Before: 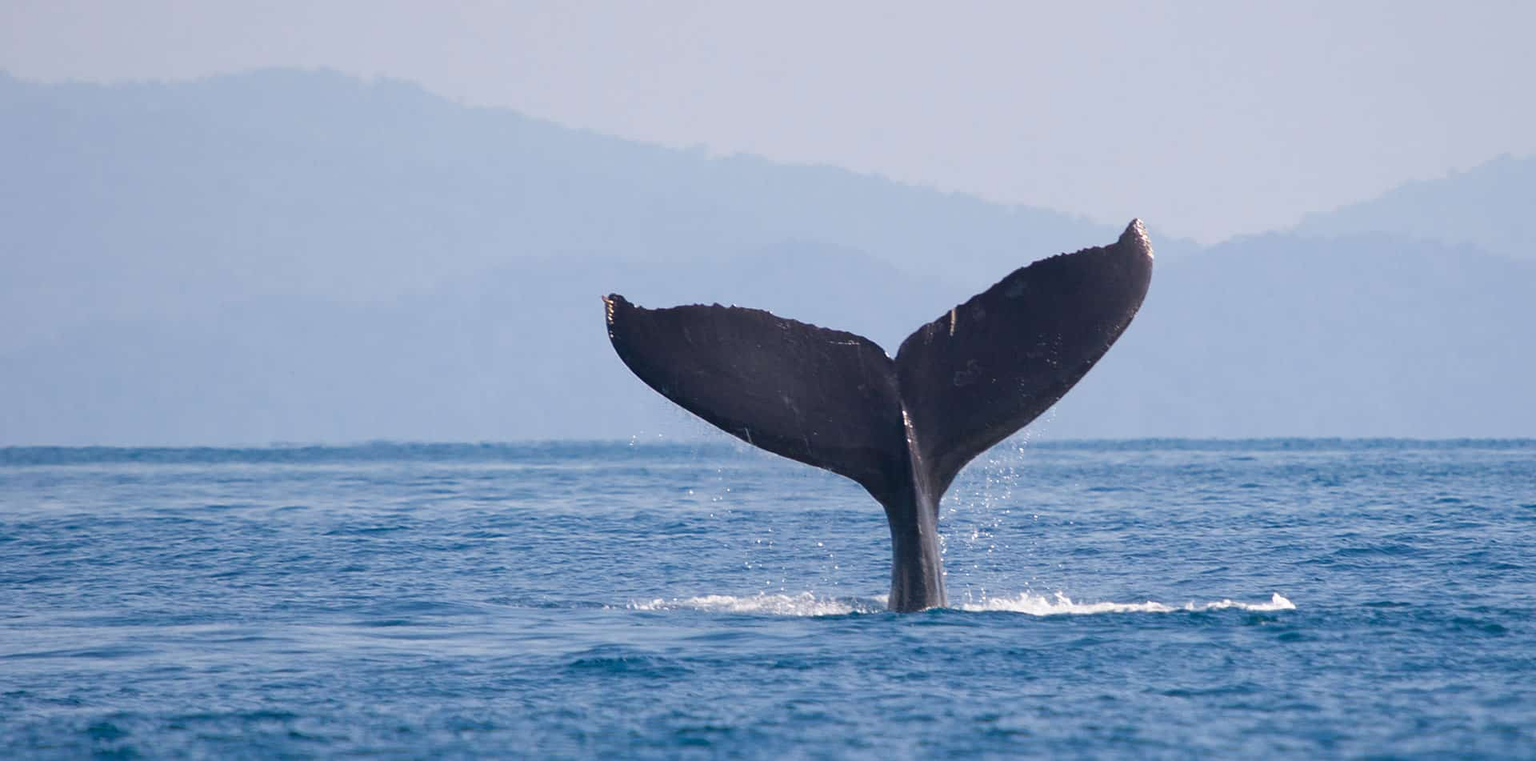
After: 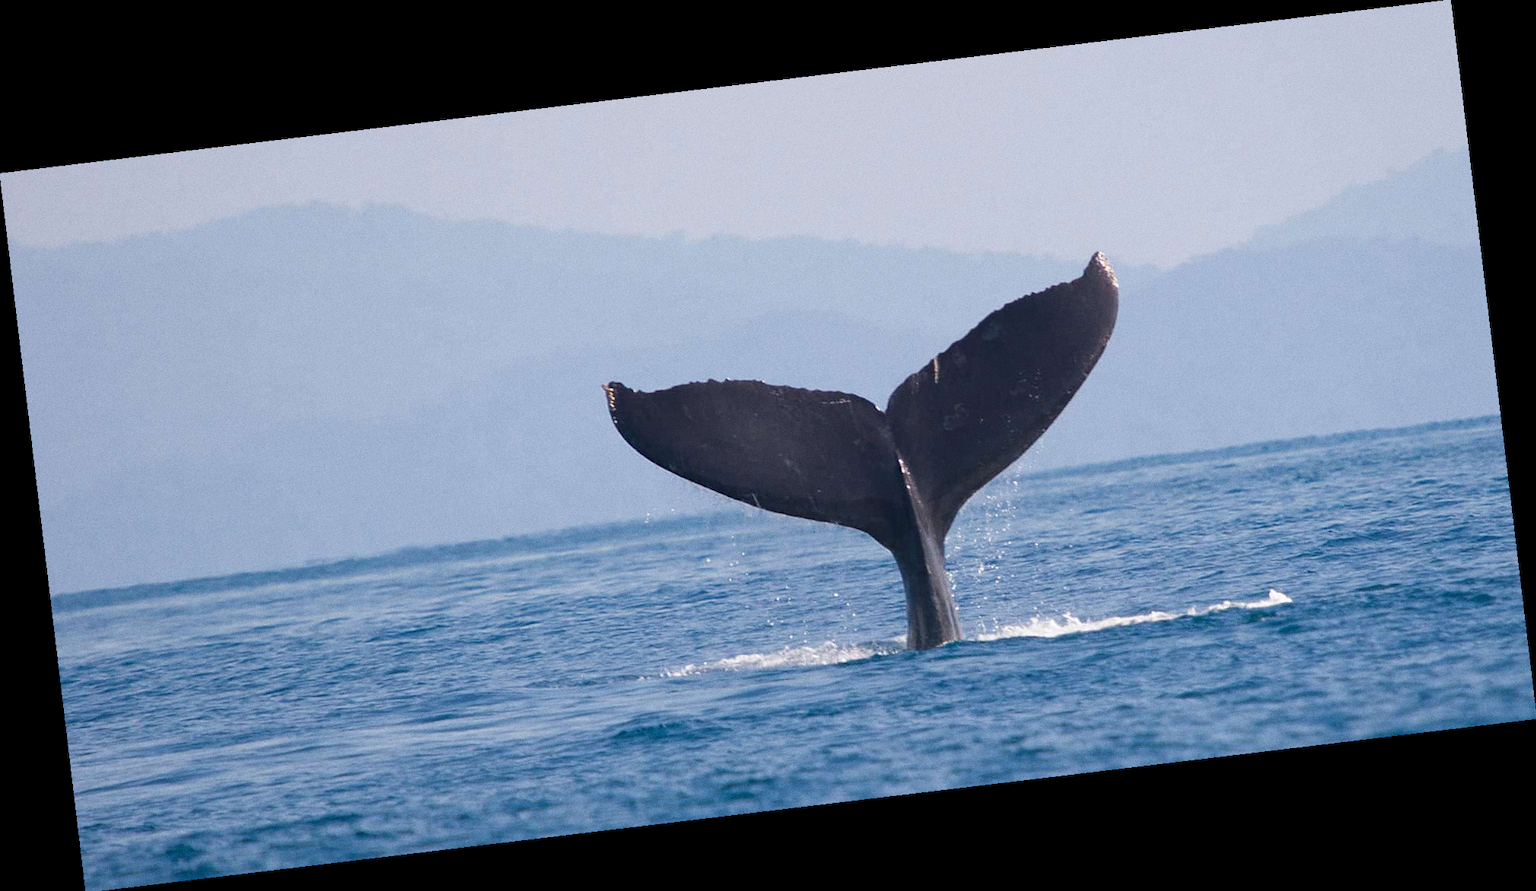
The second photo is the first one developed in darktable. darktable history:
rotate and perspective: rotation -6.83°, automatic cropping off
grain: coarseness 3.21 ISO
